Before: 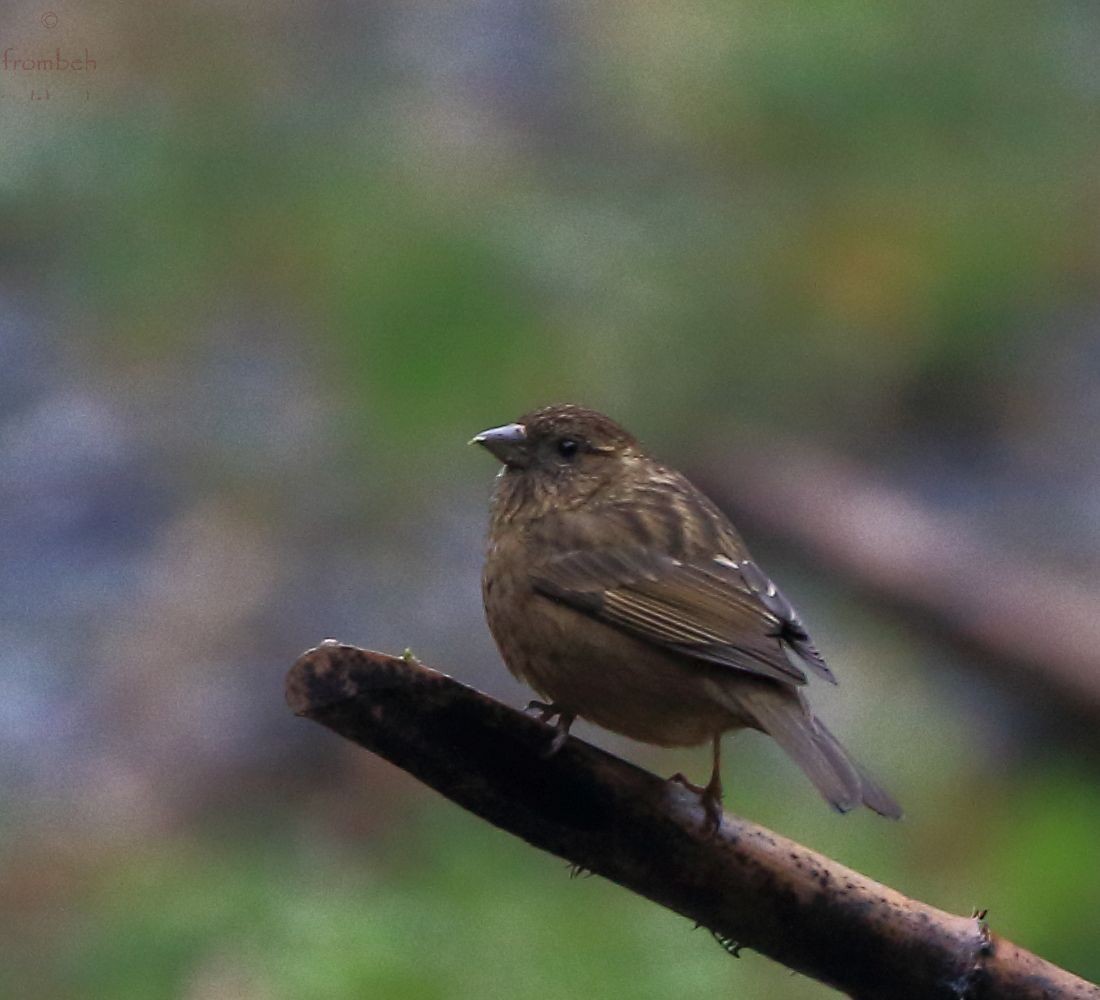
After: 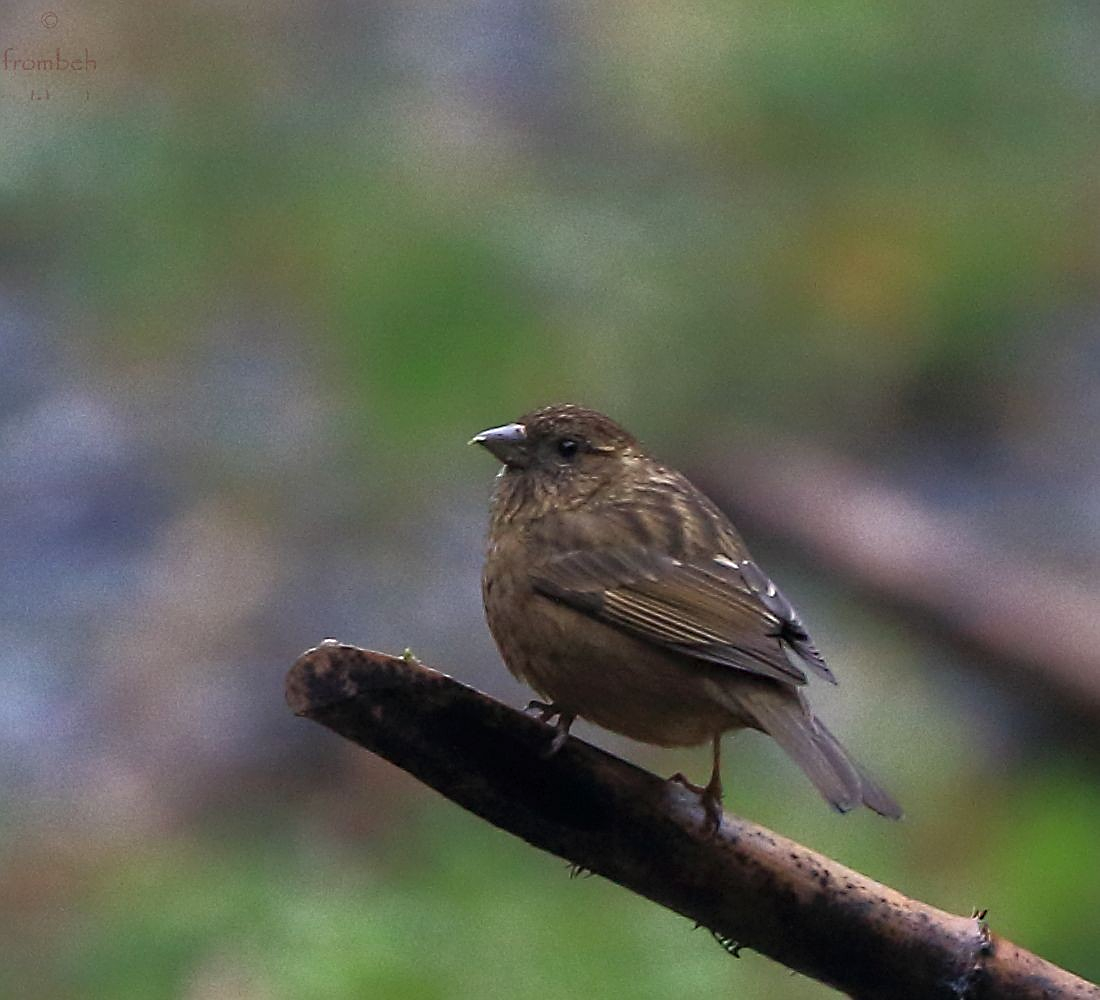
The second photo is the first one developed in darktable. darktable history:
sharpen: on, module defaults
levels: levels [0, 0.476, 0.951]
